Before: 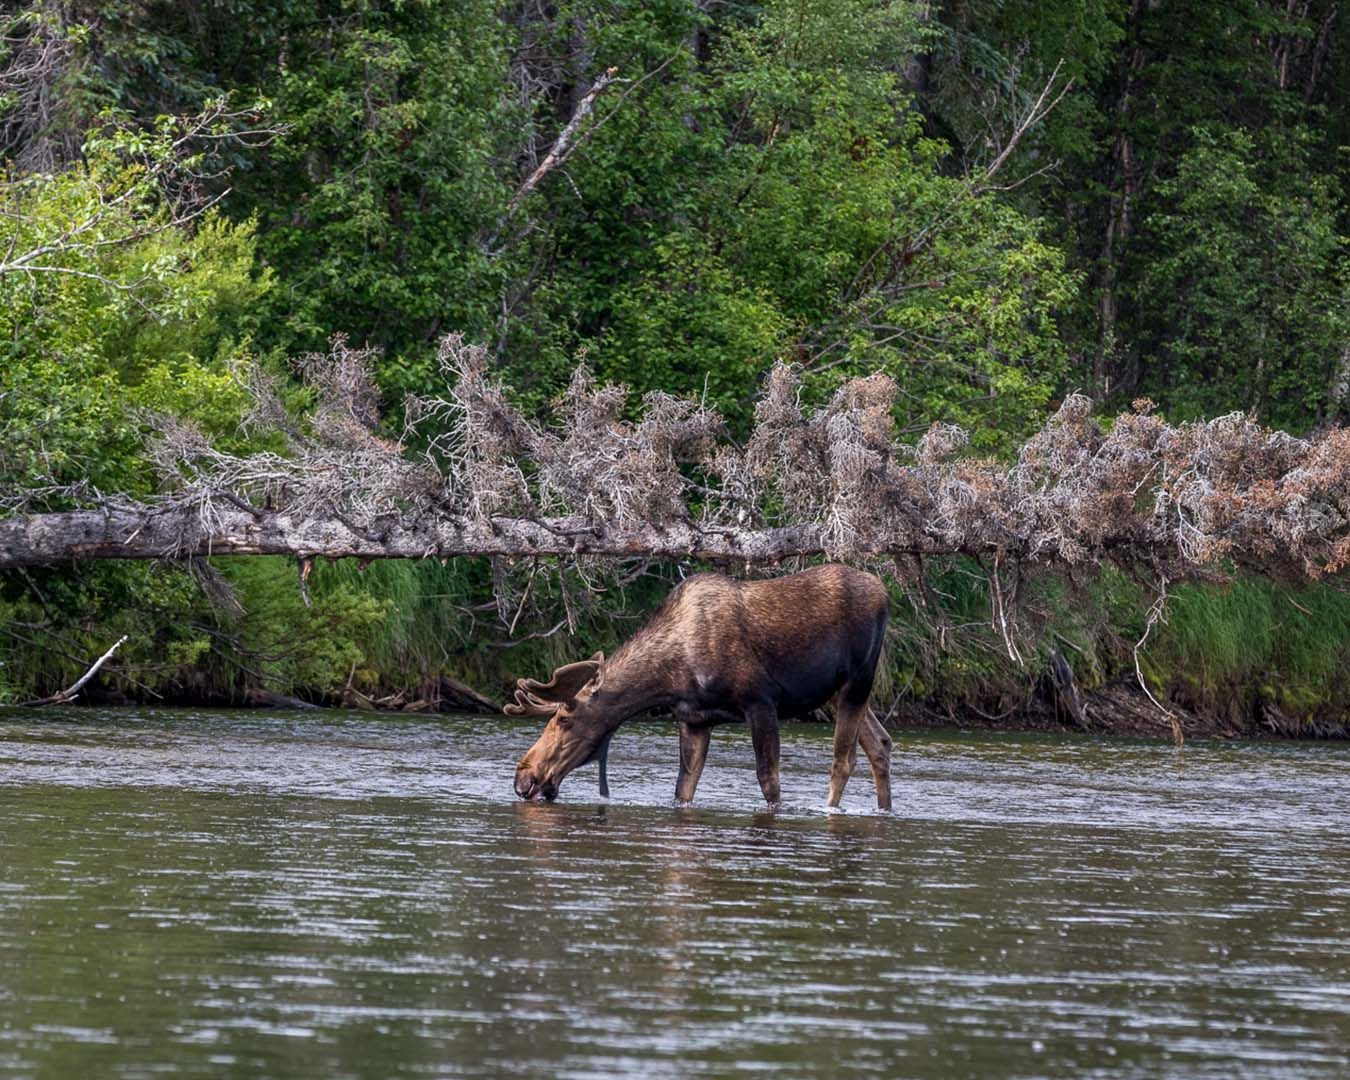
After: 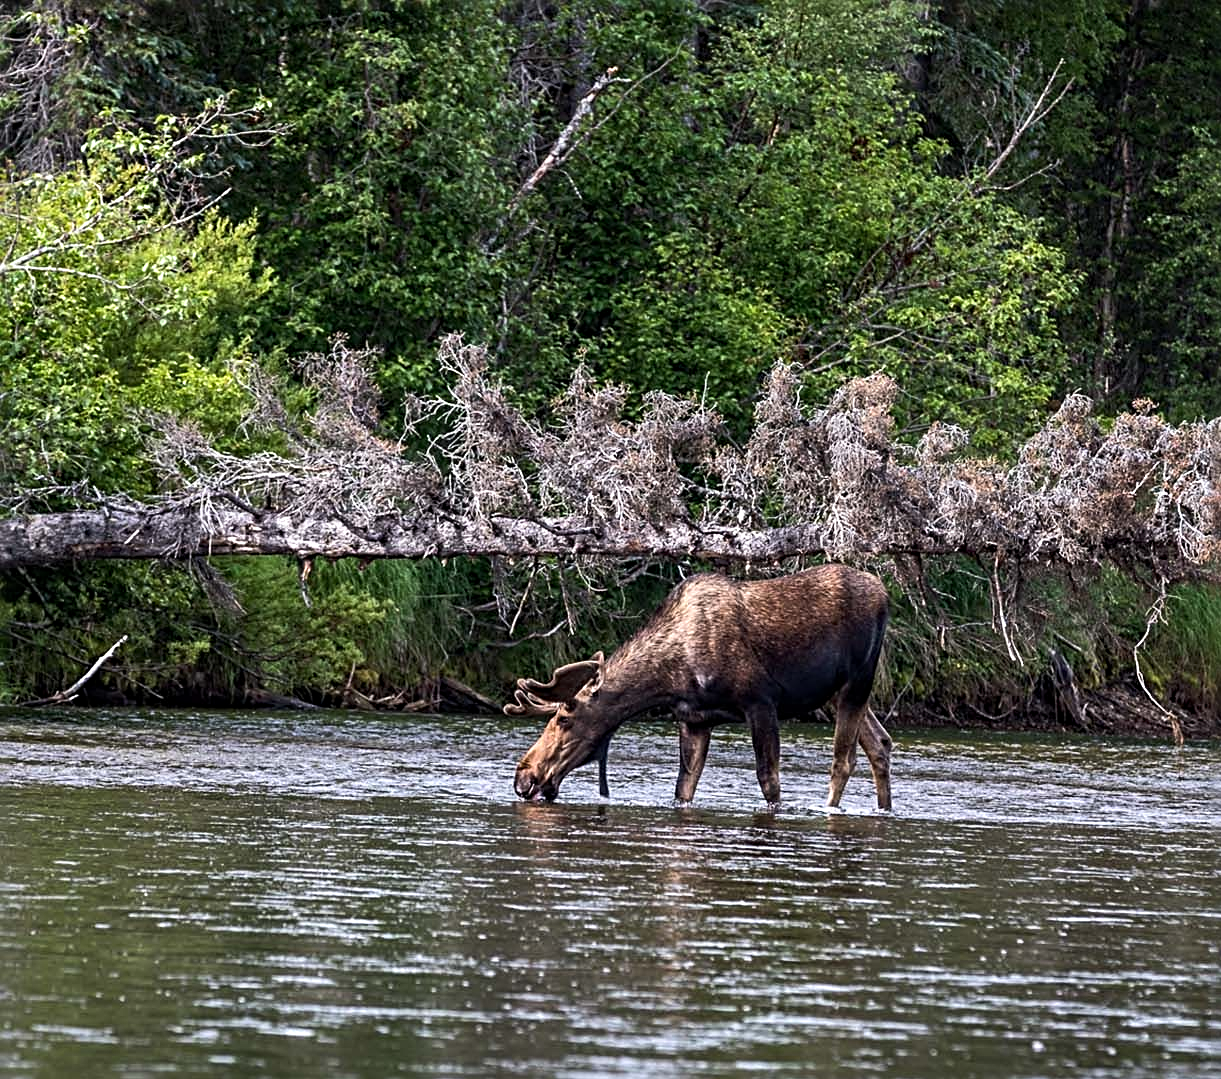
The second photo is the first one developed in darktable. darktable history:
tone equalizer: -8 EV -0.39 EV, -7 EV -0.428 EV, -6 EV -0.3 EV, -5 EV -0.209 EV, -3 EV 0.233 EV, -2 EV 0.343 EV, -1 EV 0.381 EV, +0 EV 0.43 EV, edges refinement/feathering 500, mask exposure compensation -1.57 EV, preserve details no
sharpen: radius 3.973
crop: right 9.501%, bottom 0.033%
